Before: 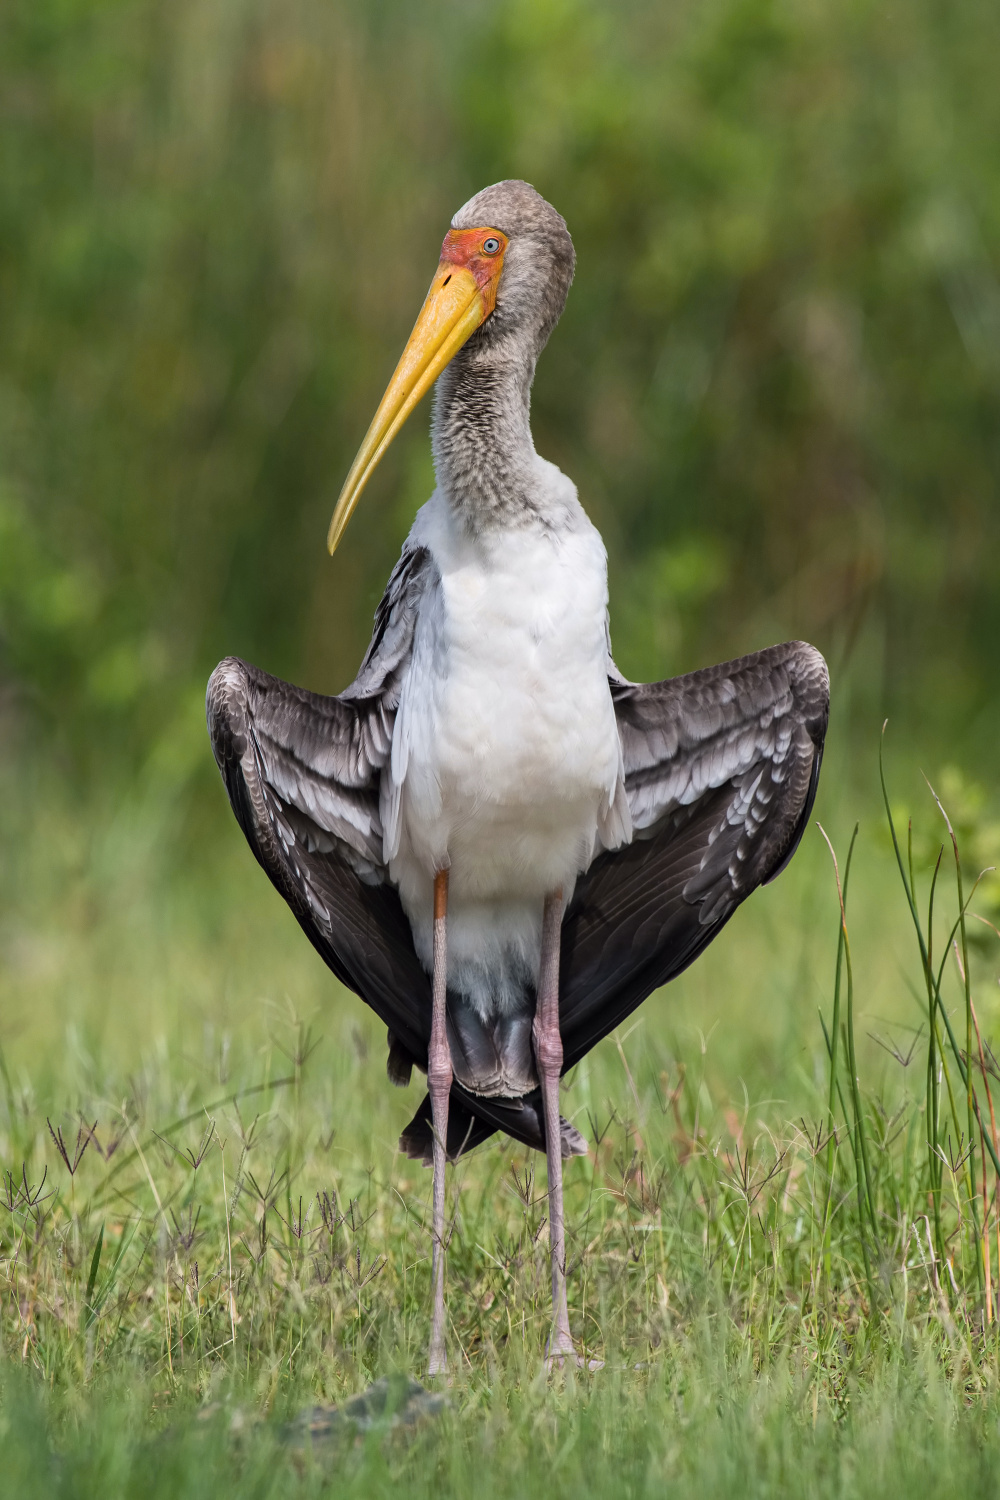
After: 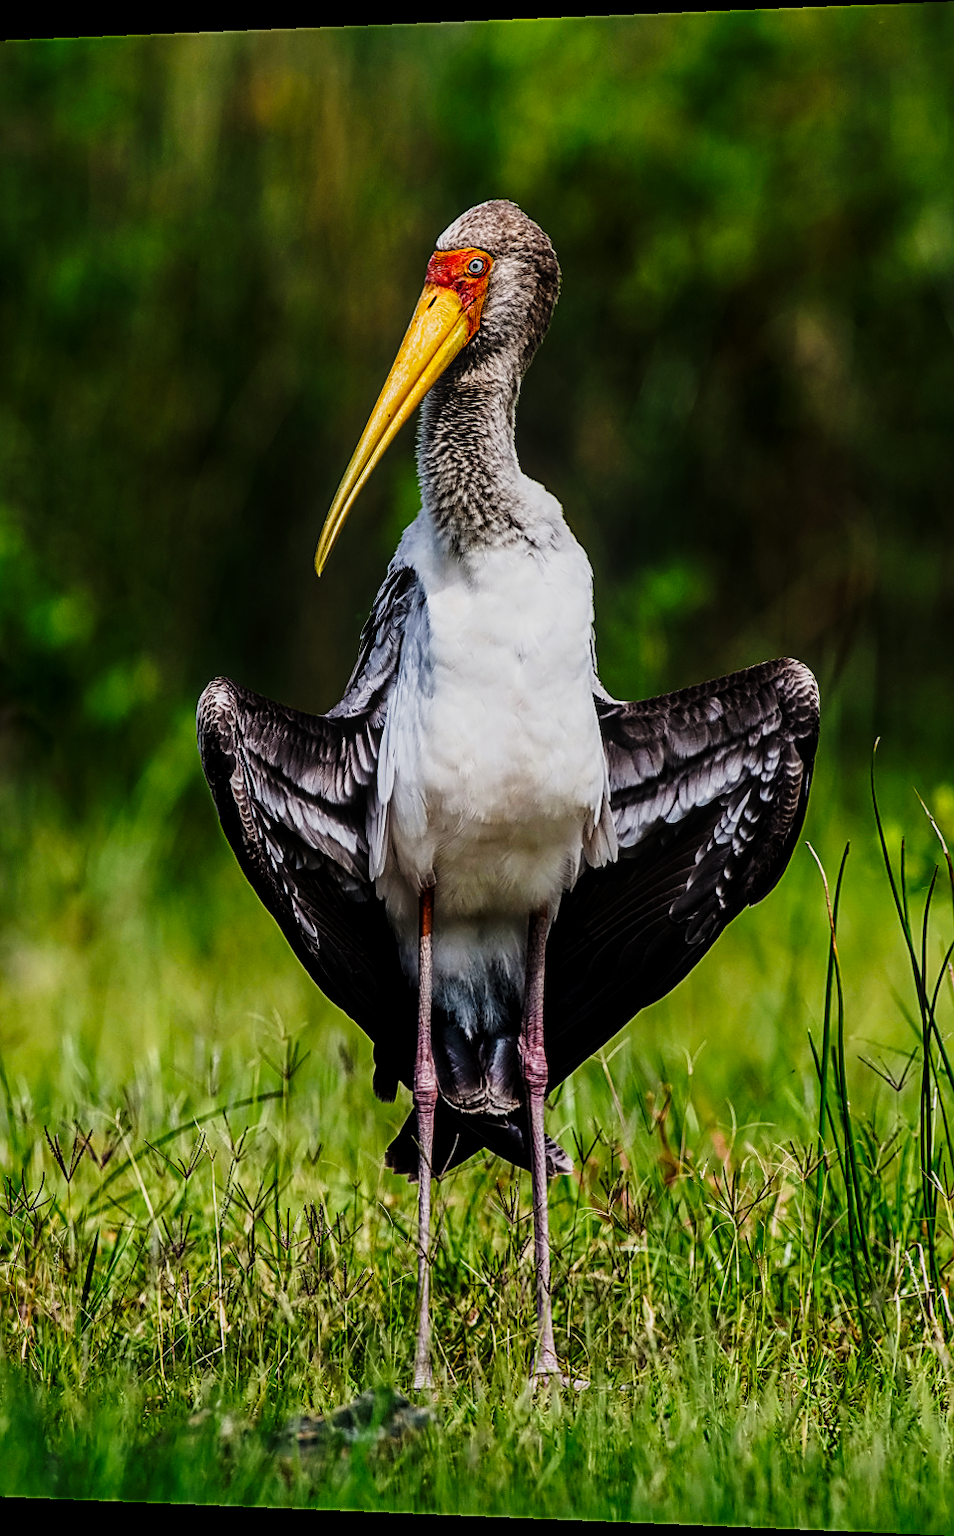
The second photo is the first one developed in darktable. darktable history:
tone curve: curves: ch0 [(0, 0) (0.003, 0.003) (0.011, 0.006) (0.025, 0.01) (0.044, 0.016) (0.069, 0.02) (0.1, 0.025) (0.136, 0.034) (0.177, 0.051) (0.224, 0.08) (0.277, 0.131) (0.335, 0.209) (0.399, 0.328) (0.468, 0.47) (0.543, 0.629) (0.623, 0.788) (0.709, 0.903) (0.801, 0.965) (0.898, 0.989) (1, 1)], preserve colors none
sharpen: amount 0.75
tone equalizer: on, module defaults
rotate and perspective: lens shift (horizontal) -0.055, automatic cropping off
crop: right 4.126%, bottom 0.031%
local contrast: on, module defaults
filmic rgb: middle gray luminance 30%, black relative exposure -9 EV, white relative exposure 7 EV, threshold 6 EV, target black luminance 0%, hardness 2.94, latitude 2.04%, contrast 0.963, highlights saturation mix 5%, shadows ↔ highlights balance 12.16%, add noise in highlights 0, preserve chrominance no, color science v3 (2019), use custom middle-gray values true, iterations of high-quality reconstruction 0, contrast in highlights soft, enable highlight reconstruction true
